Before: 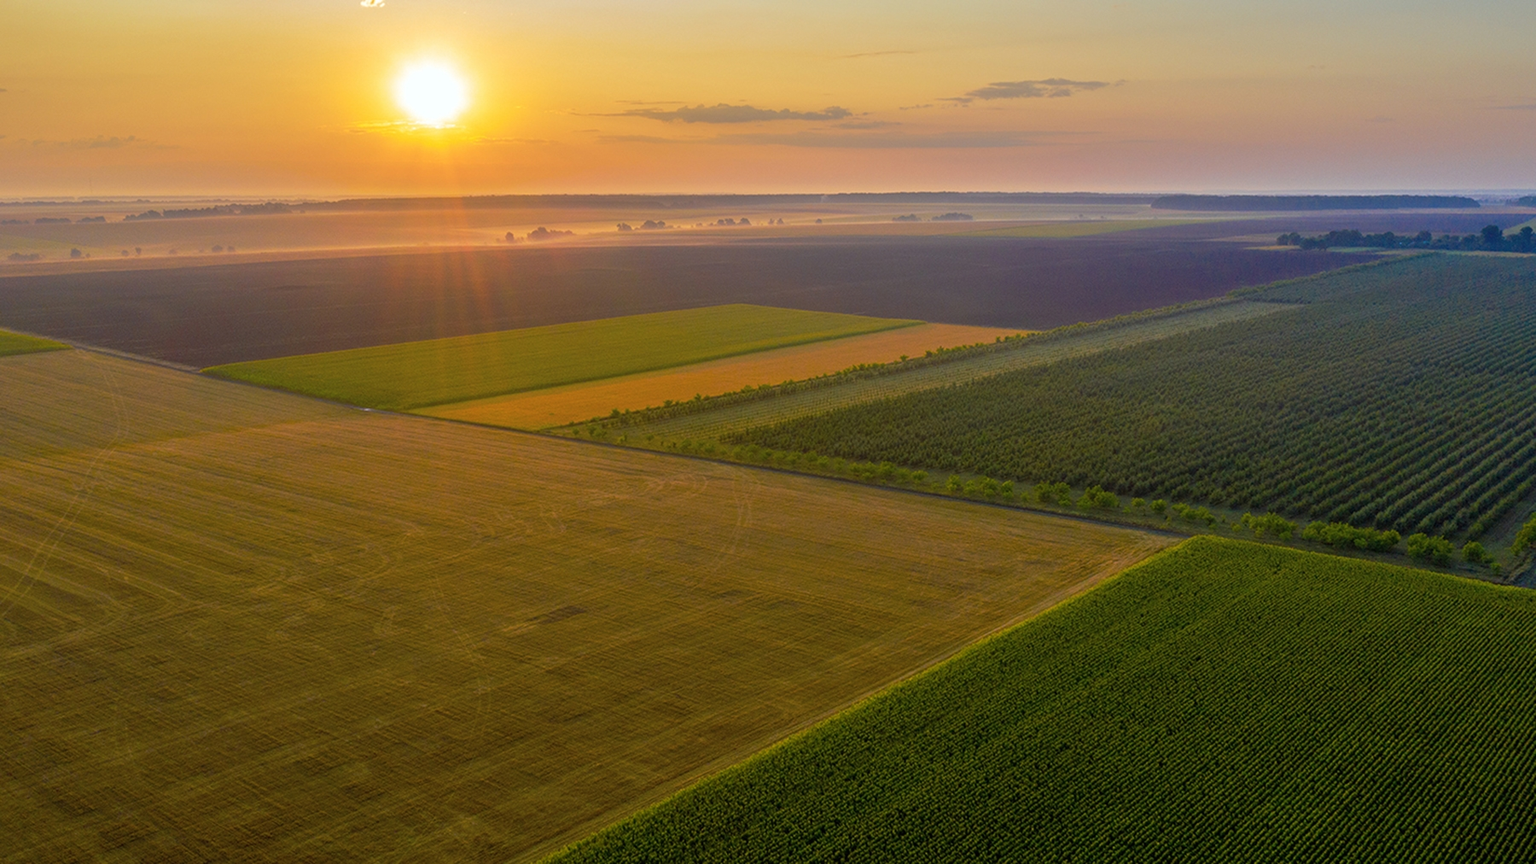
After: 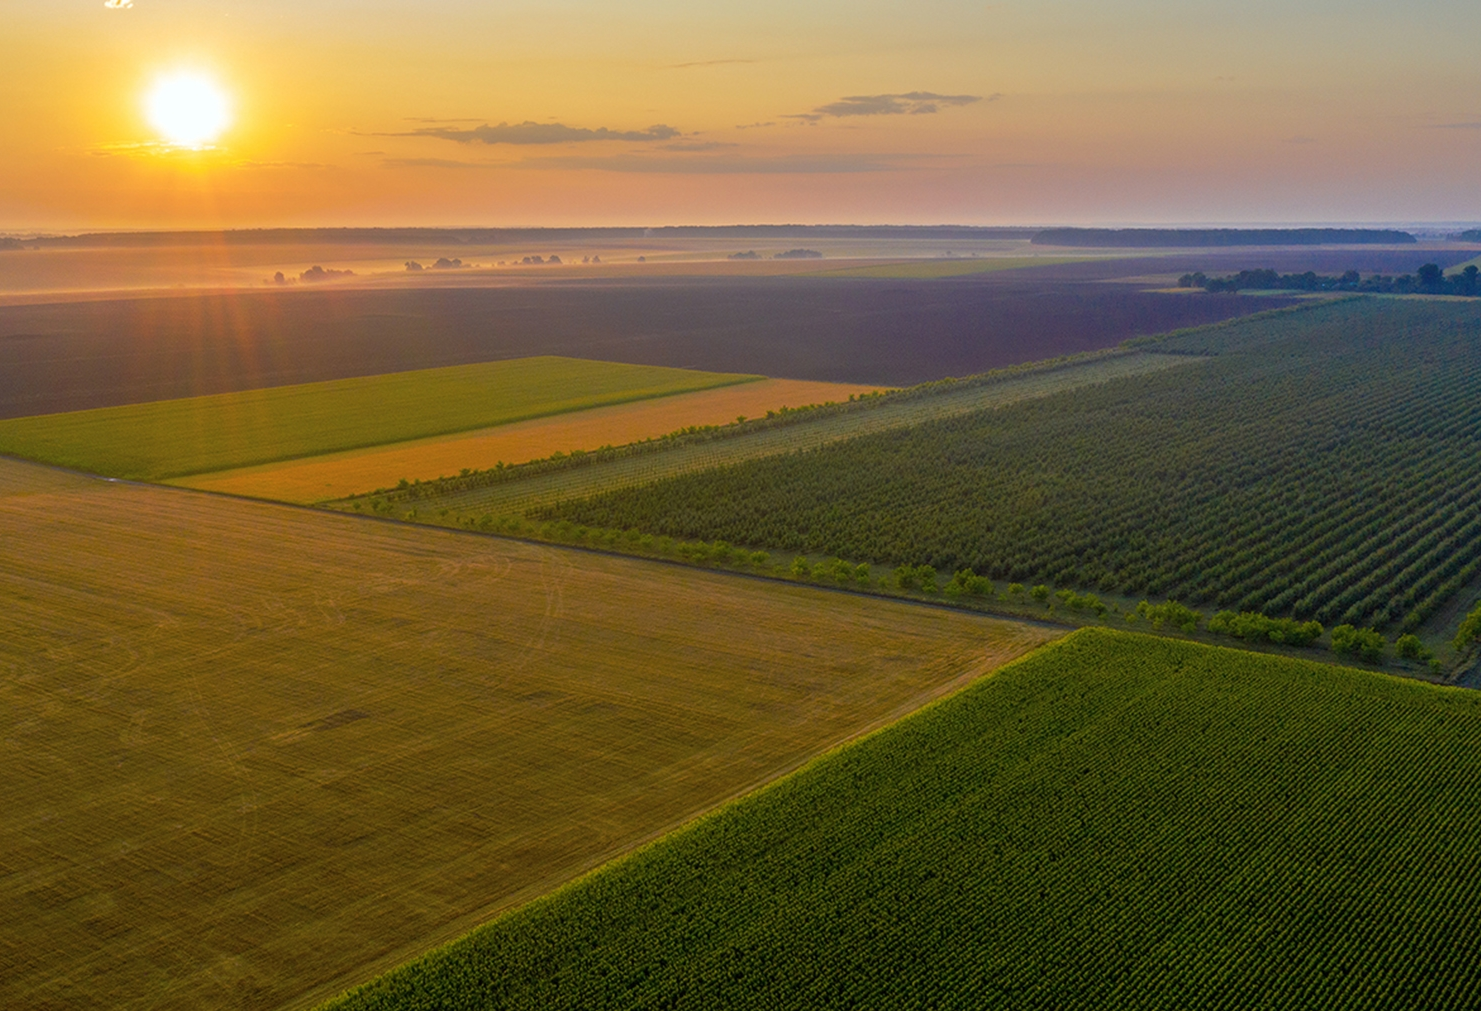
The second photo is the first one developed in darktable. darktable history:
crop: left 17.69%, bottom 0.044%
